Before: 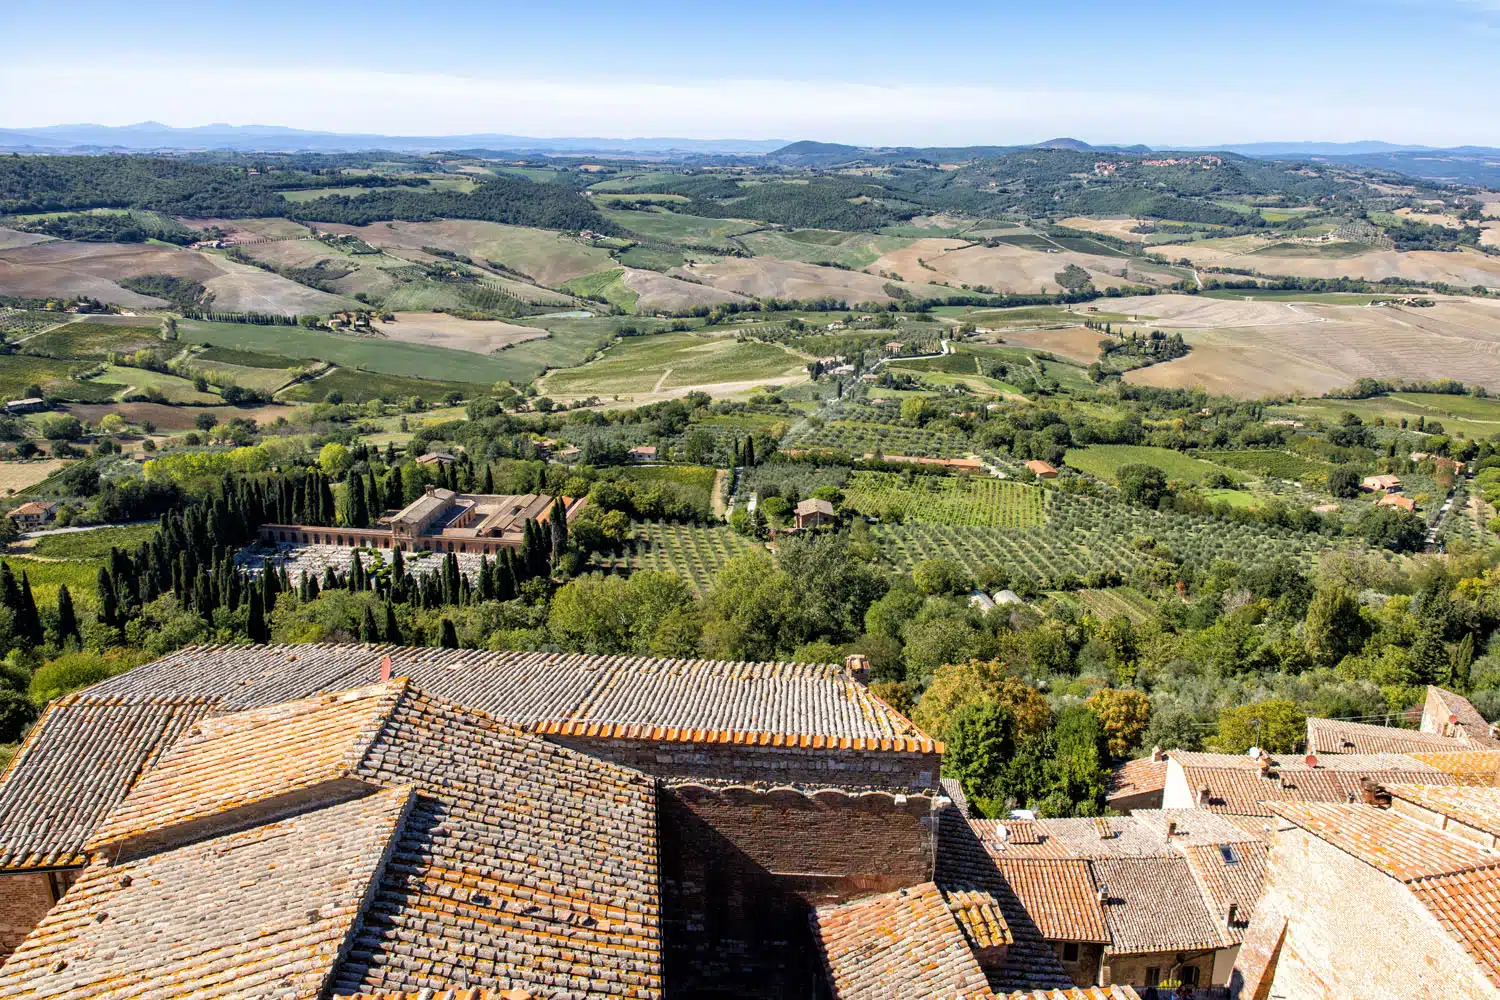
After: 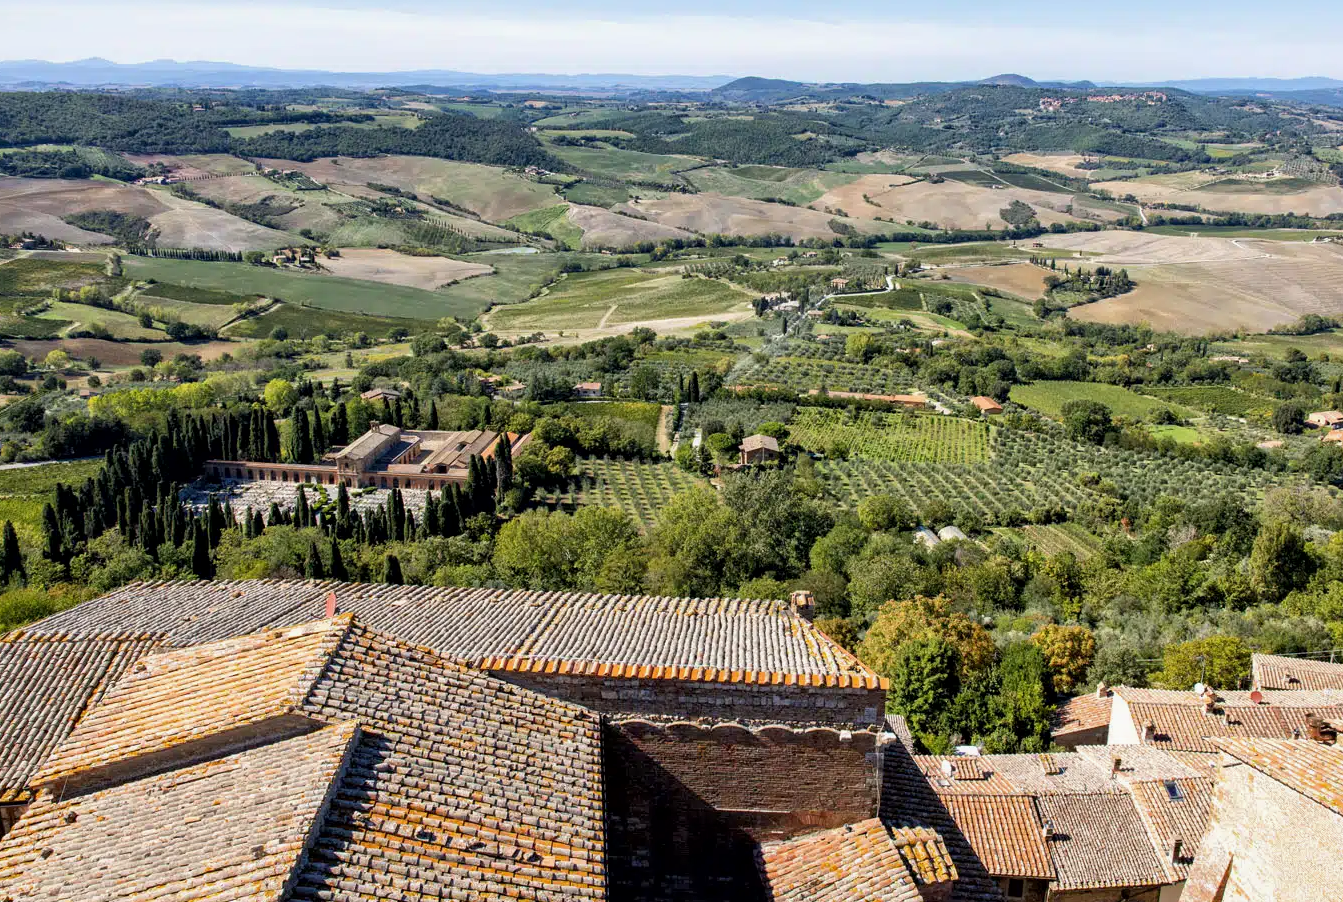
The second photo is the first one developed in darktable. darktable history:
crop: left 3.732%, top 6.419%, right 6.706%, bottom 3.306%
exposure: black level correction 0.001, exposure -0.124 EV, compensate highlight preservation false
local contrast: mode bilateral grid, contrast 20, coarseness 51, detail 119%, midtone range 0.2
